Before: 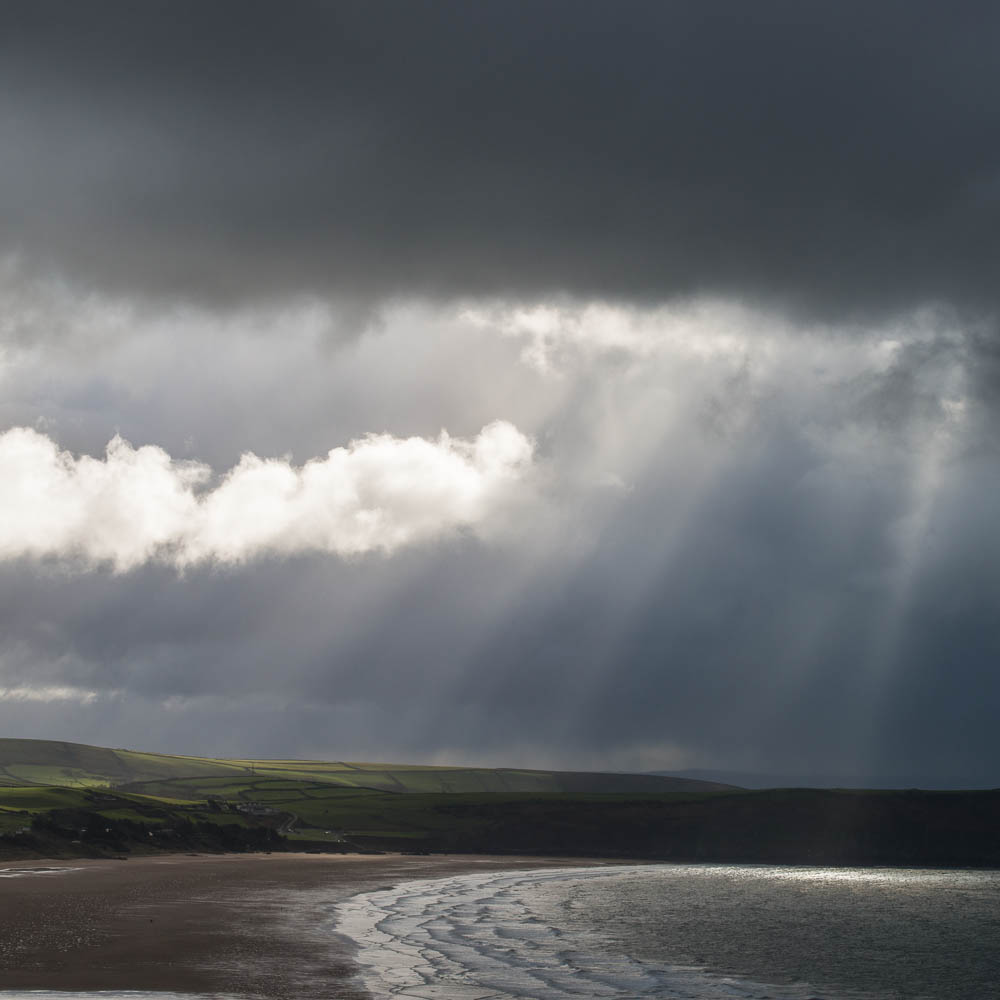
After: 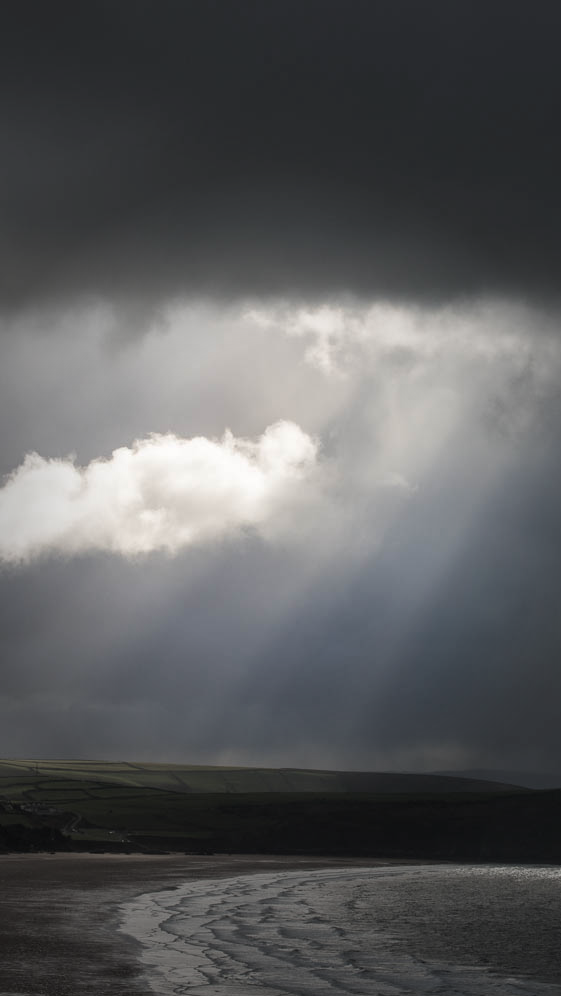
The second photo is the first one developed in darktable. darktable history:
crop: left 21.674%, right 22.086%
vignetting: fall-off start 31.28%, fall-off radius 34.64%, brightness -0.575
